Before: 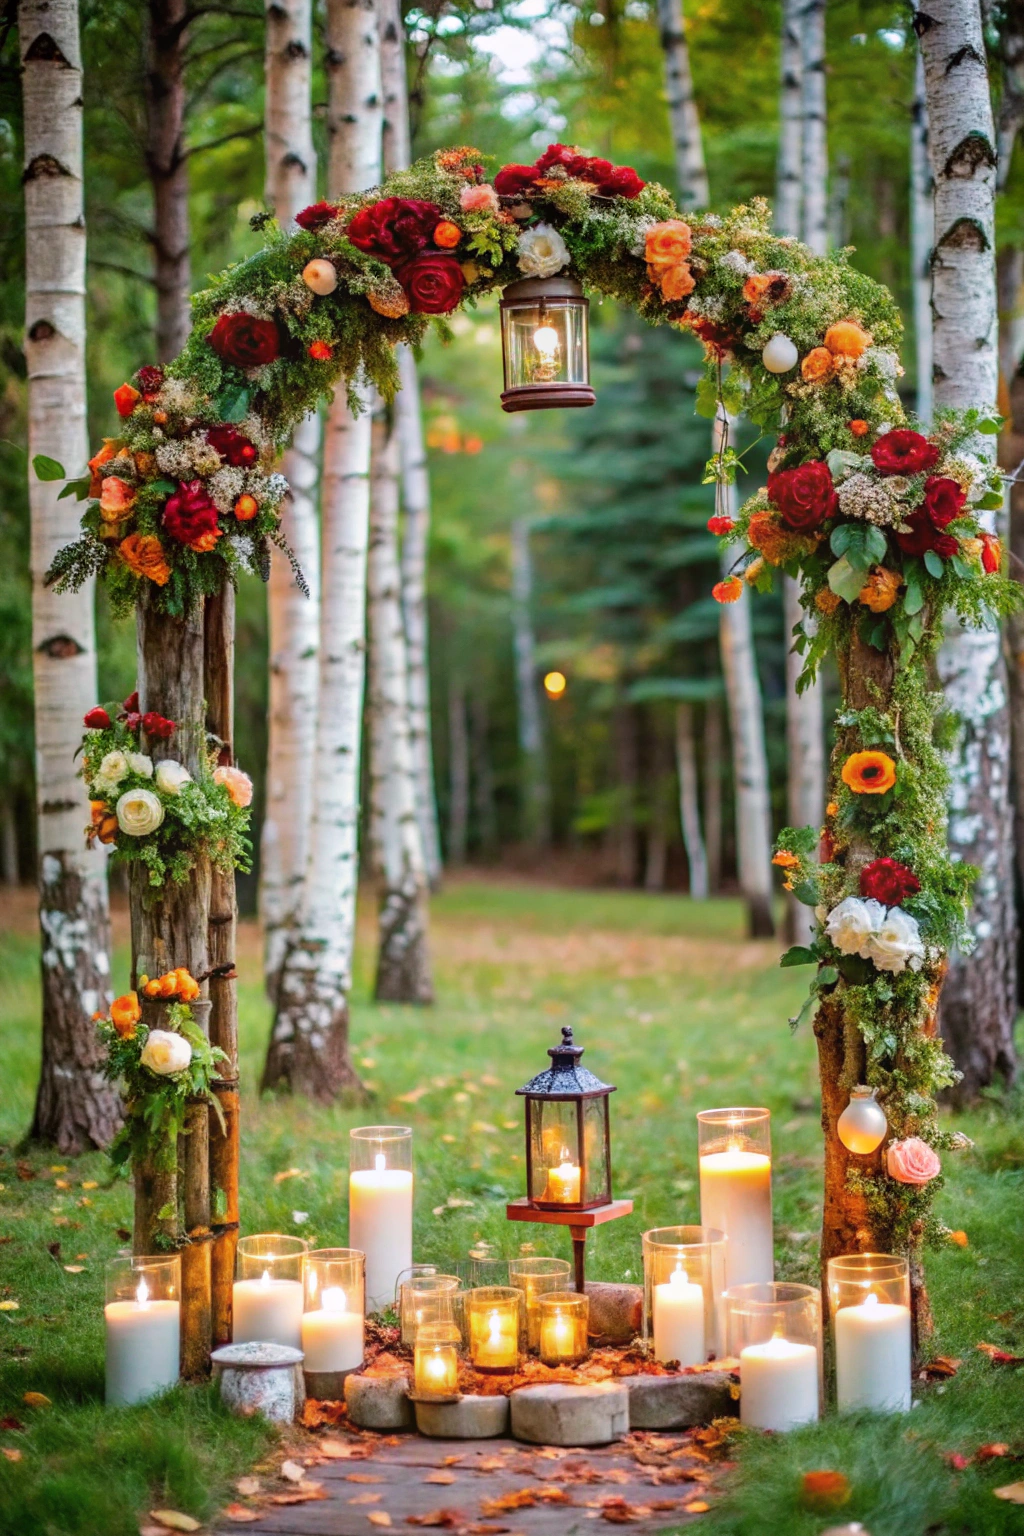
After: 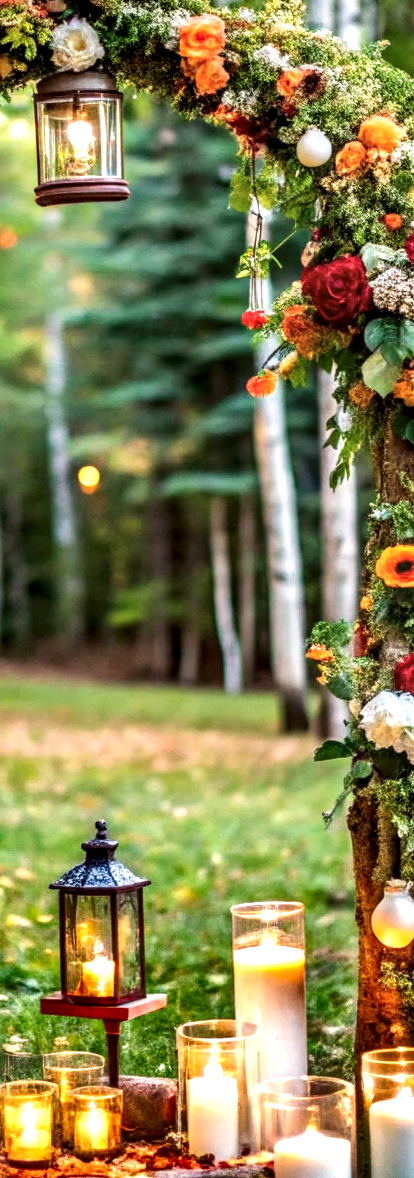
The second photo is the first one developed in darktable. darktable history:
exposure: exposure 0.288 EV, compensate highlight preservation false
crop: left 45.564%, top 13.442%, right 13.937%, bottom 9.838%
local contrast: detail 150%
shadows and highlights: shadows 24.33, highlights -76.44, soften with gaussian
tone equalizer: -8 EV -0.456 EV, -7 EV -0.428 EV, -6 EV -0.359 EV, -5 EV -0.248 EV, -3 EV 0.208 EV, -2 EV 0.356 EV, -1 EV 0.379 EV, +0 EV 0.404 EV, edges refinement/feathering 500, mask exposure compensation -1.57 EV, preserve details no
